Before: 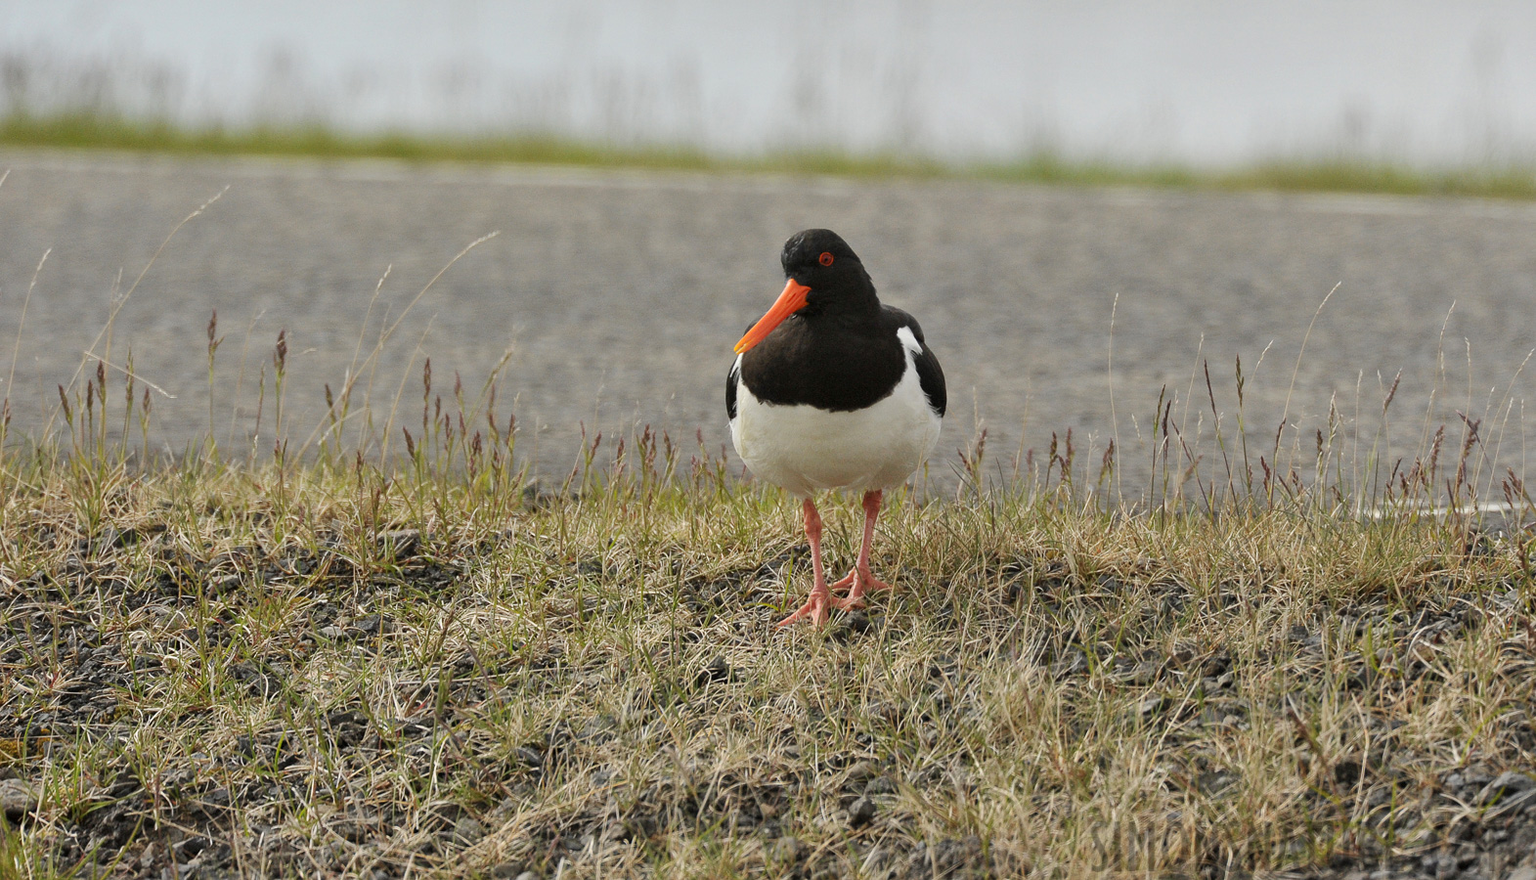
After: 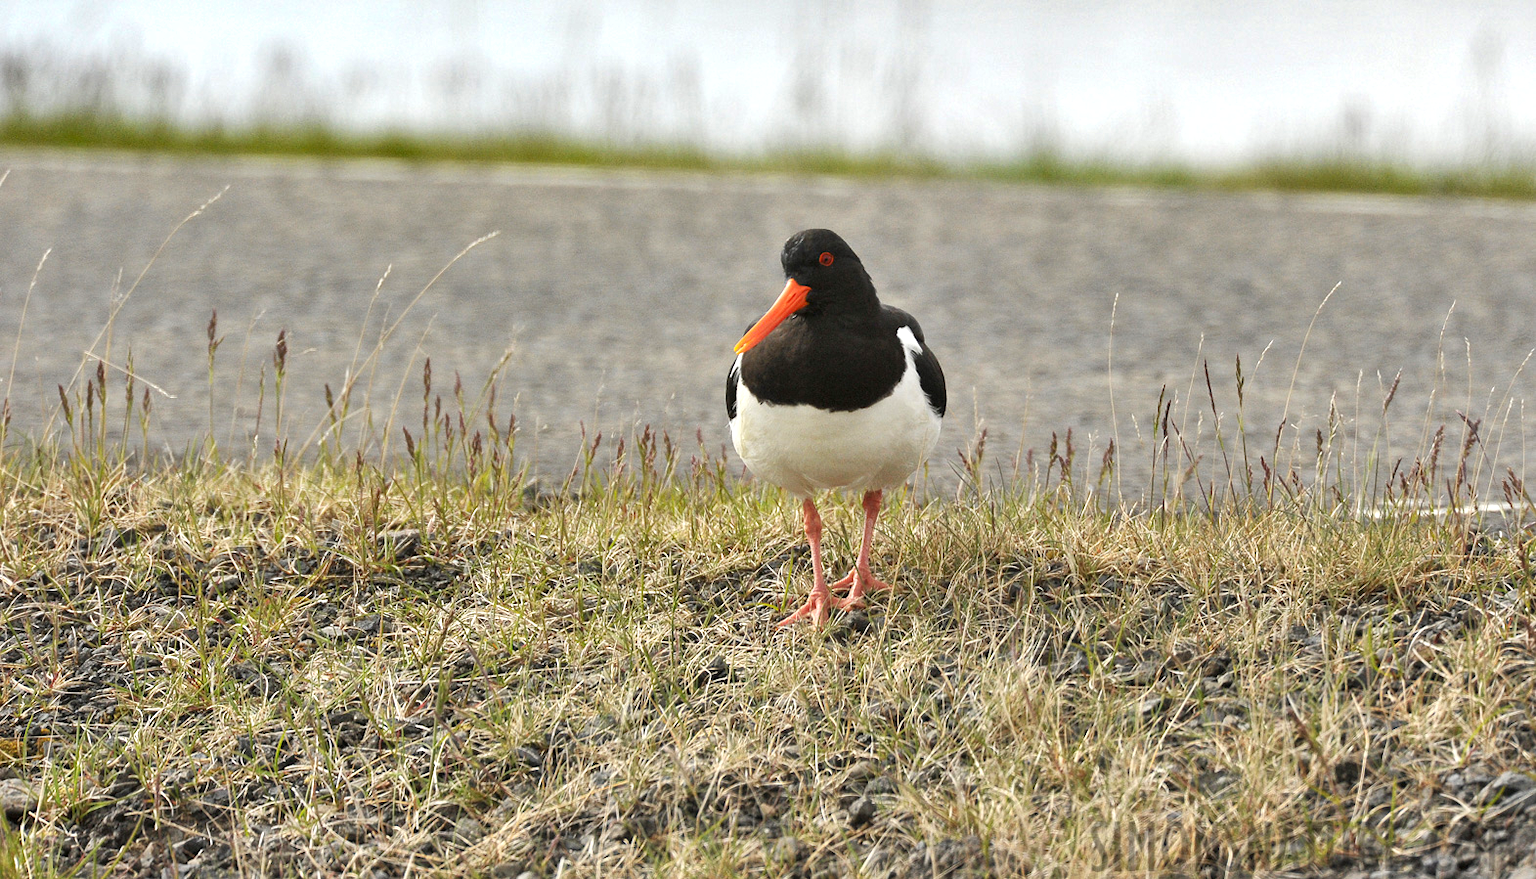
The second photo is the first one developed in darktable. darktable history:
exposure: black level correction 0, exposure 0.7 EV, compensate exposure bias true, compensate highlight preservation false
shadows and highlights: soften with gaussian
